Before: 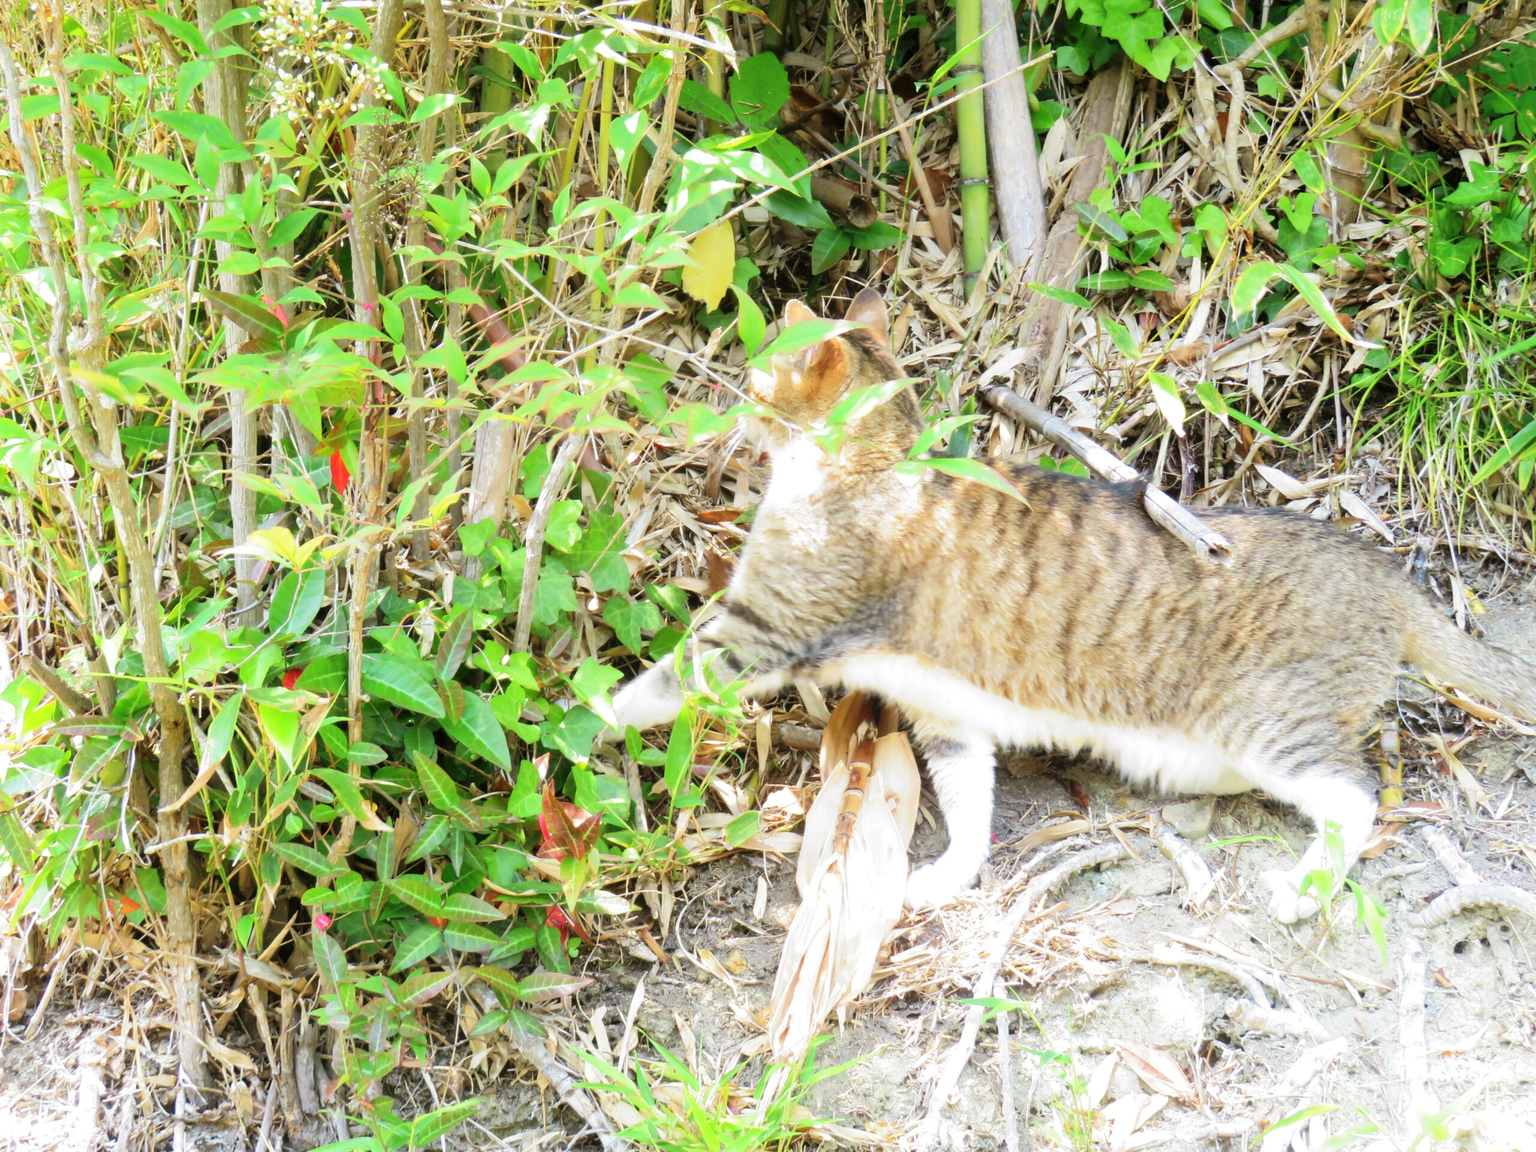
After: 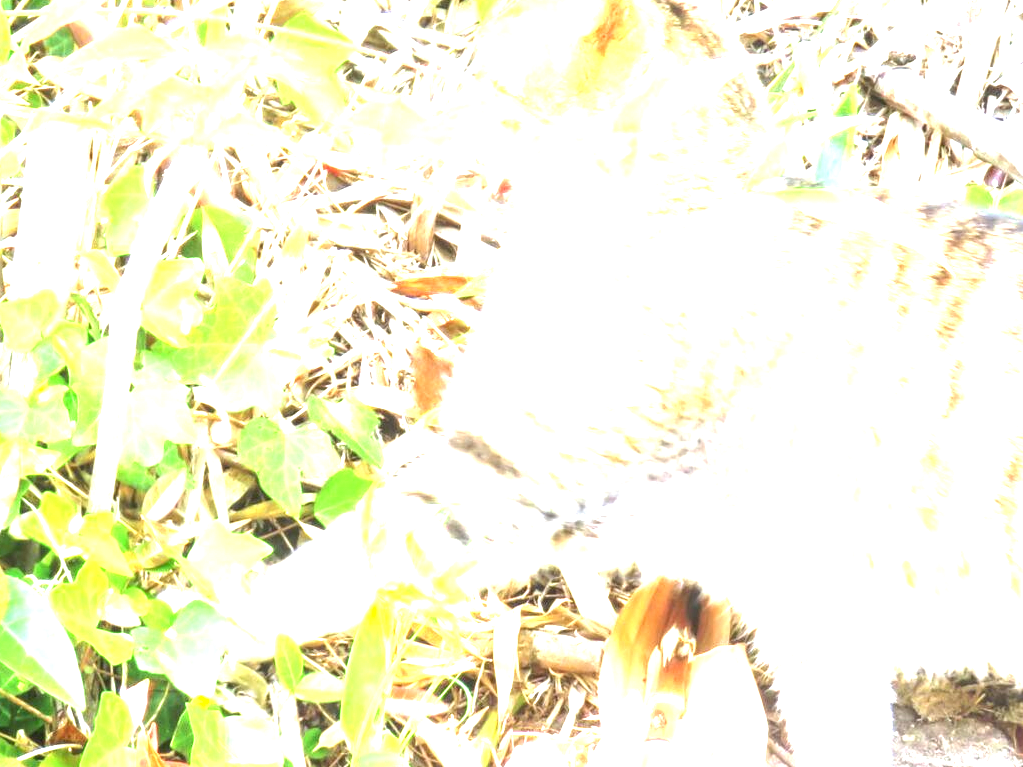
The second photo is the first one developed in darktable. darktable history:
exposure: black level correction 0, exposure 2.138 EV, compensate exposure bias true, compensate highlight preservation false
local contrast: on, module defaults
crop: left 30%, top 30%, right 30%, bottom 30%
white balance: red 1.004, blue 1.024
